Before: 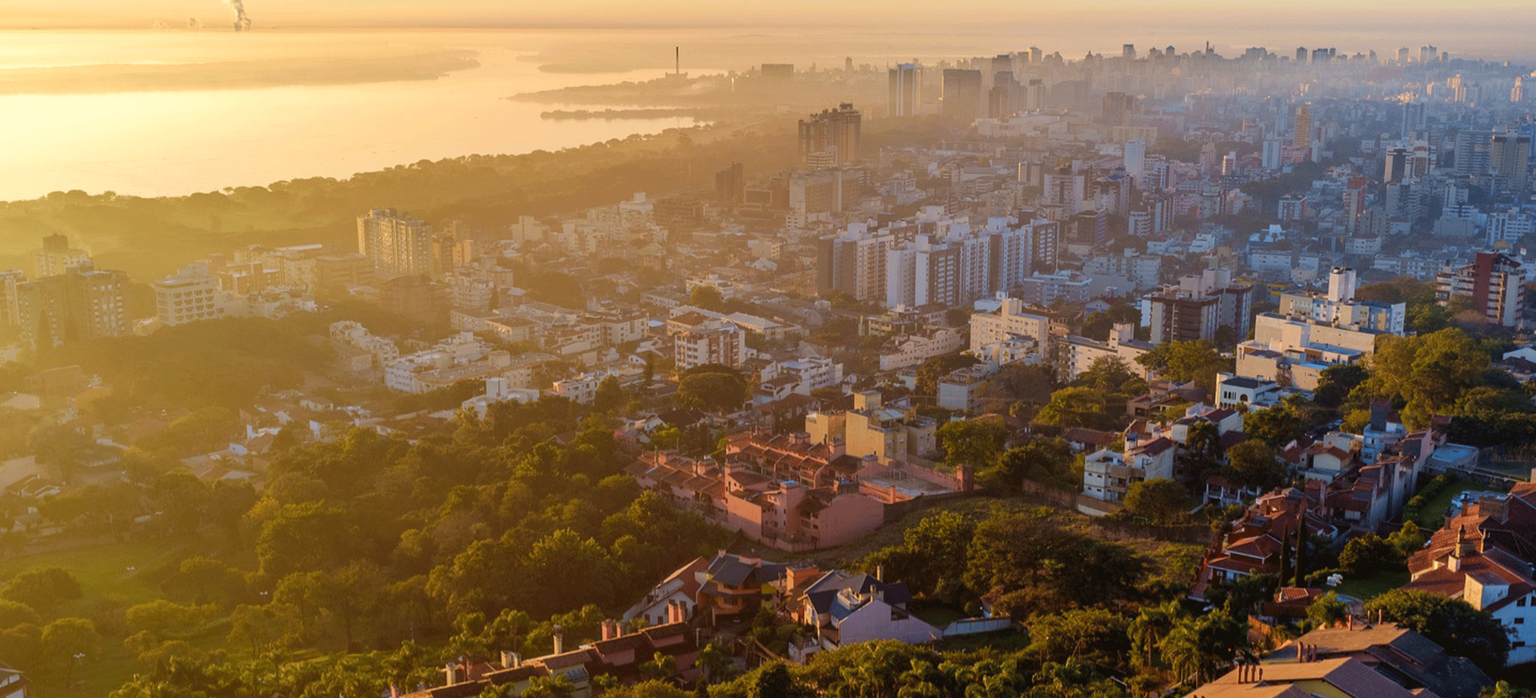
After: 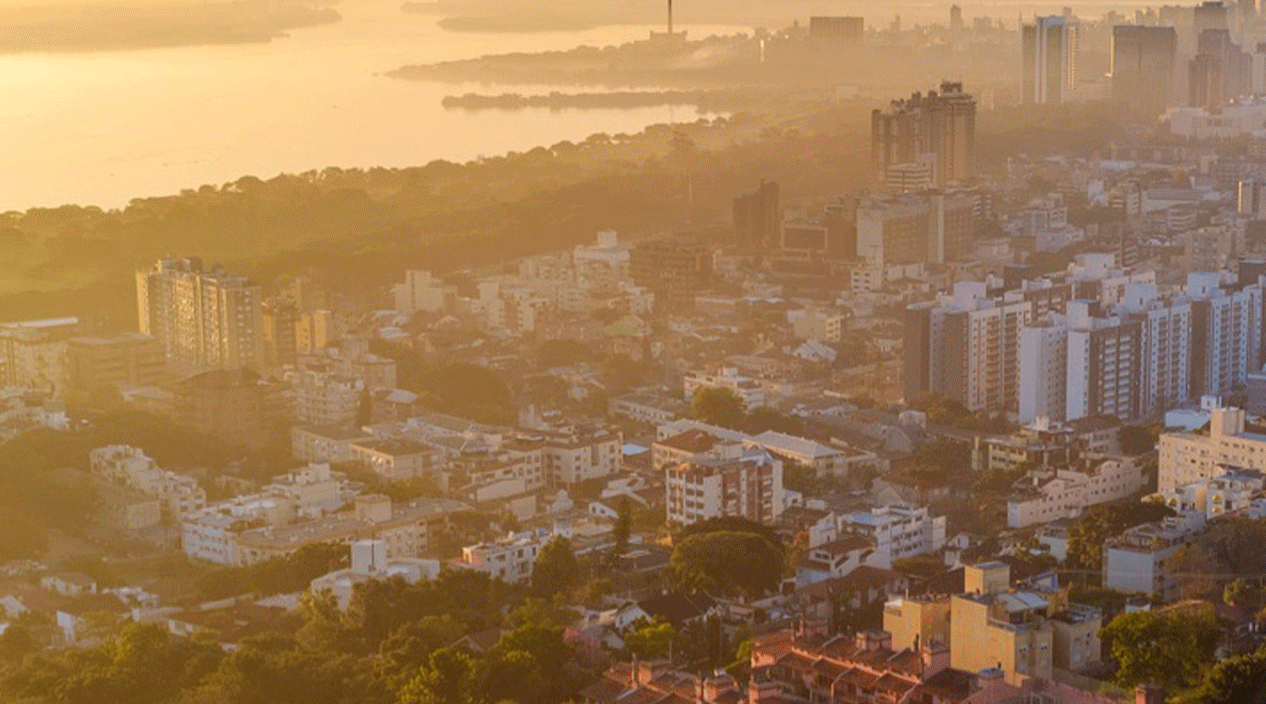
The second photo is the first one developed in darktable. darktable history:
crop: left 17.956%, top 7.752%, right 32.59%, bottom 31.697%
